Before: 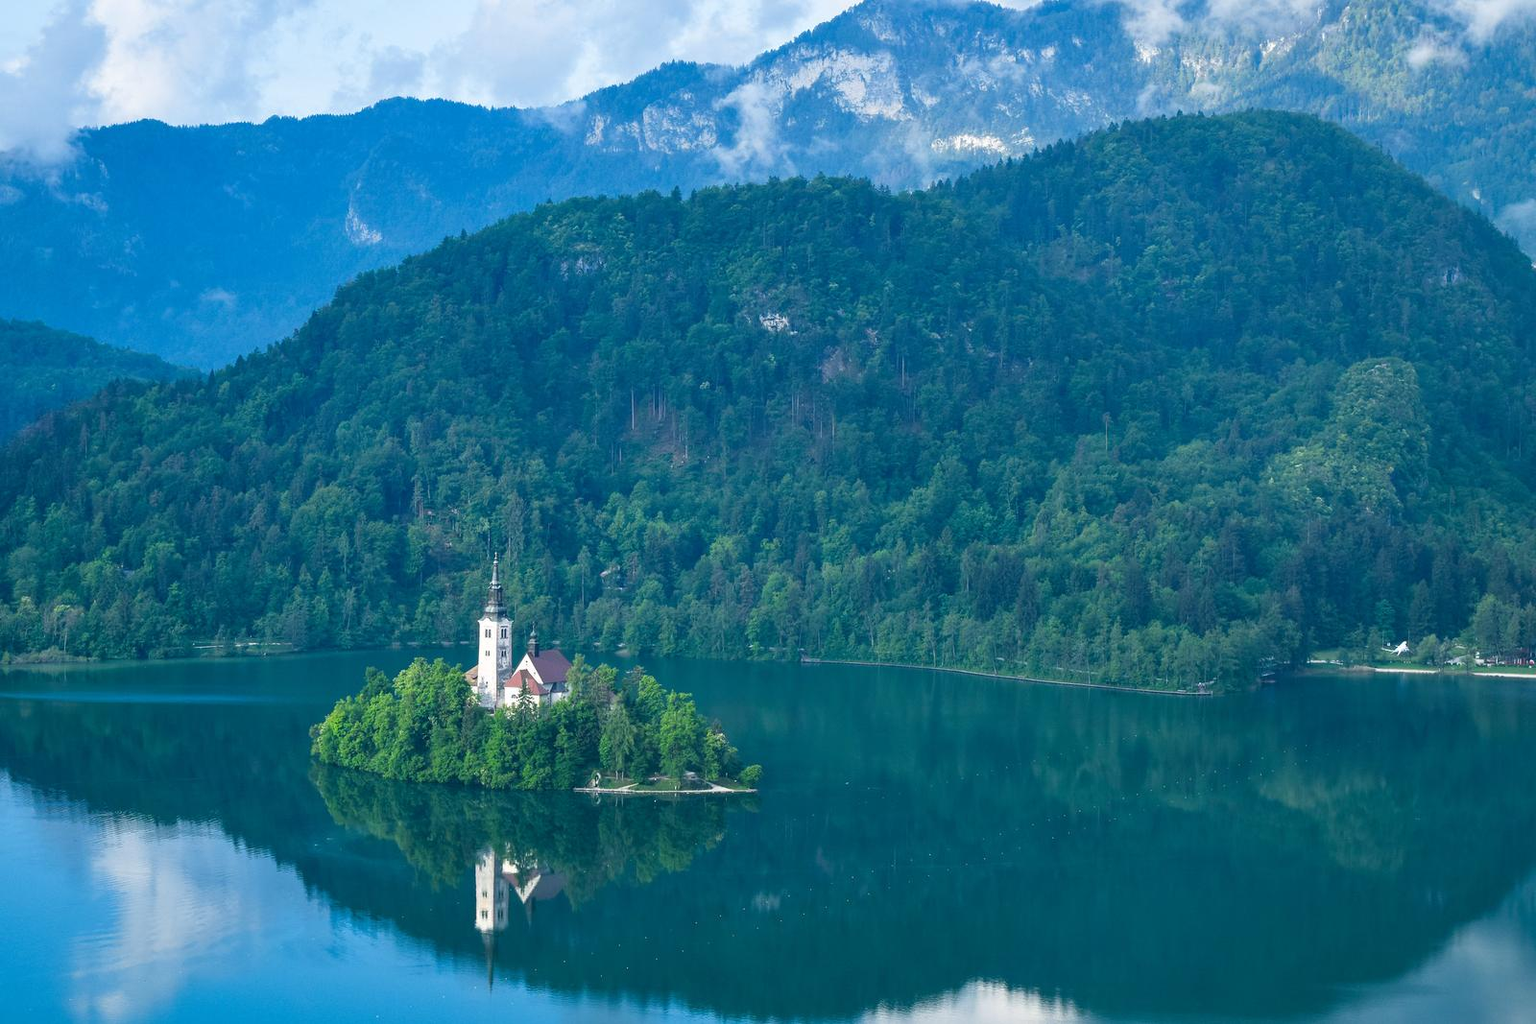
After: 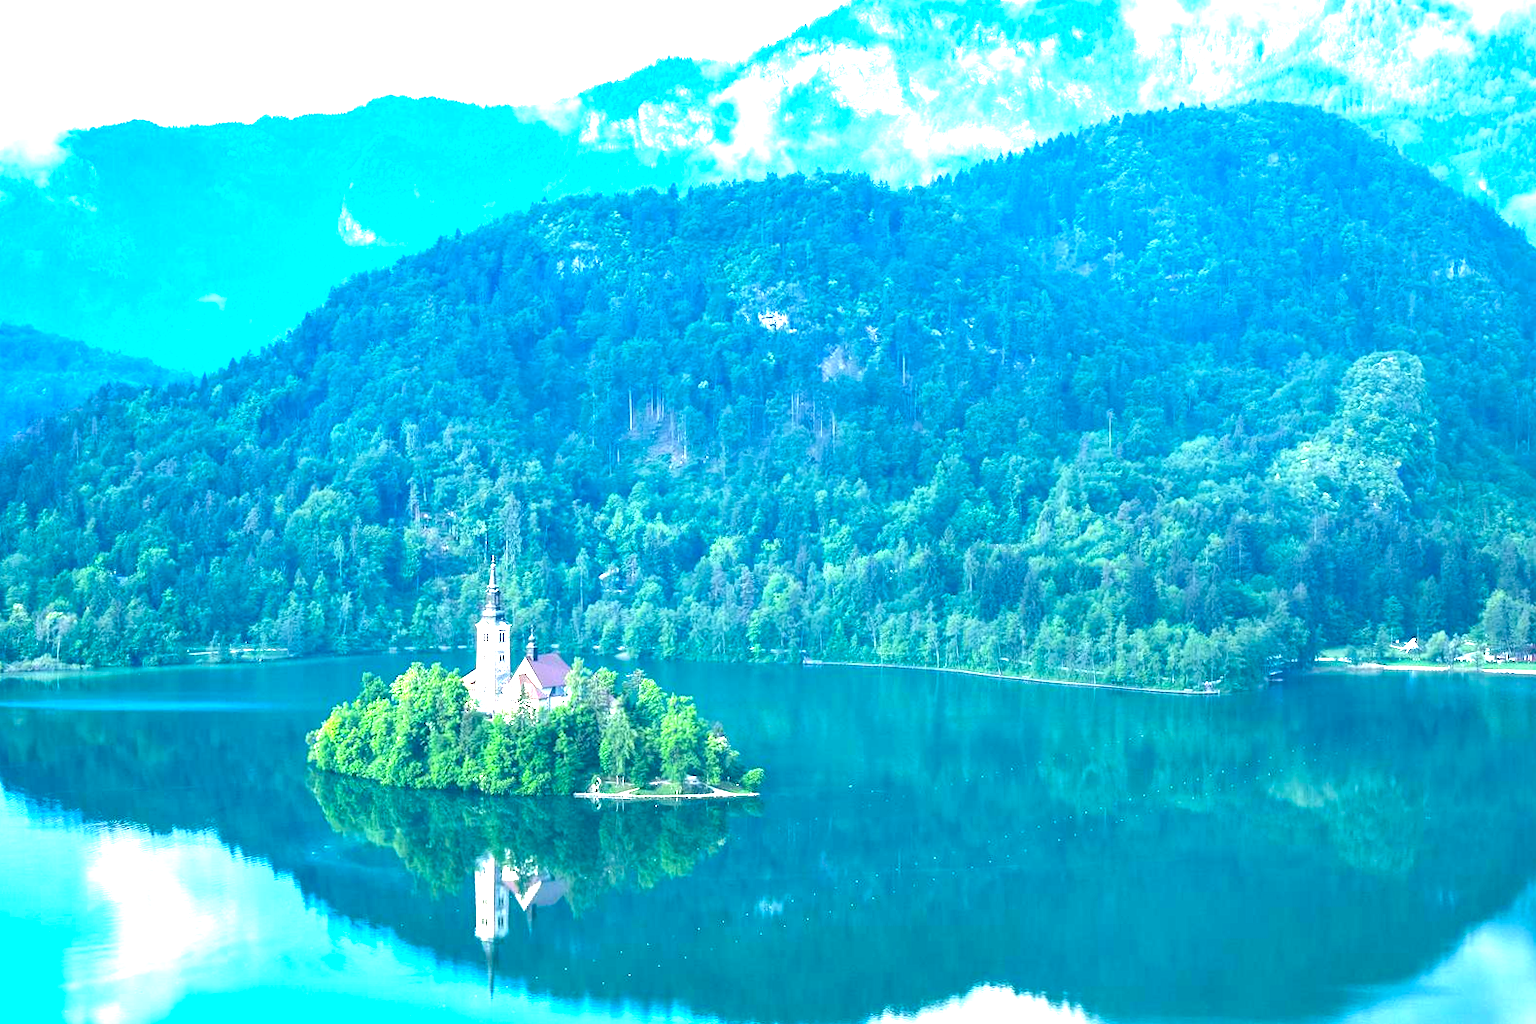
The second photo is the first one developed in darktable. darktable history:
rotate and perspective: rotation -0.45°, automatic cropping original format, crop left 0.008, crop right 0.992, crop top 0.012, crop bottom 0.988
levels: levels [0, 0.281, 0.562]
